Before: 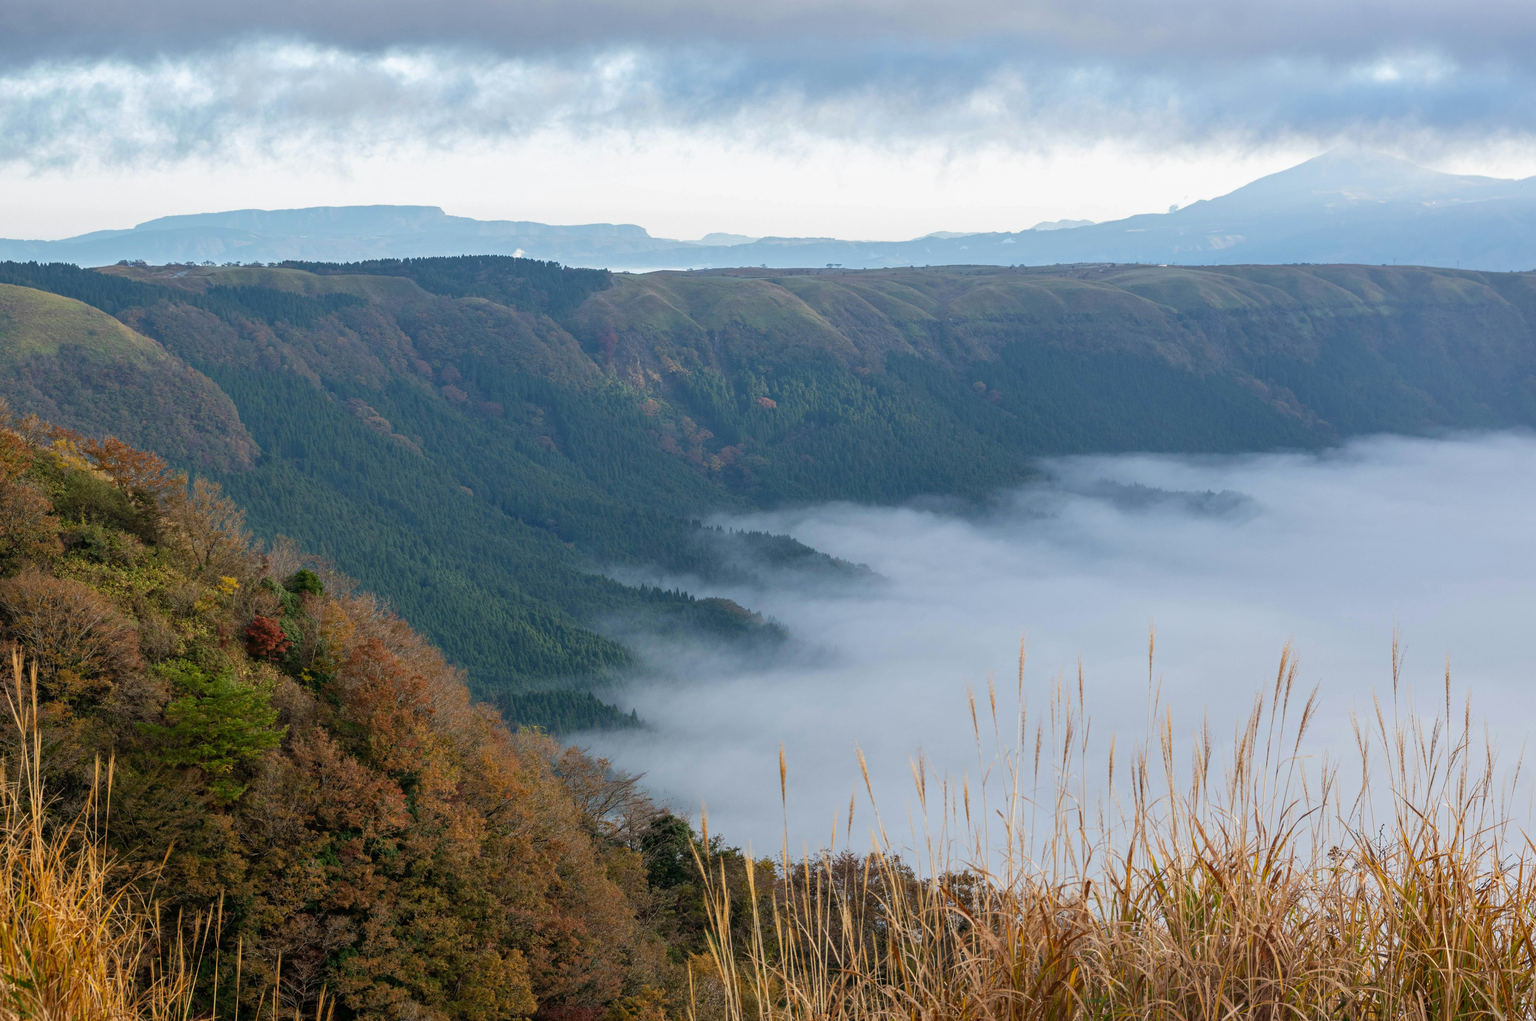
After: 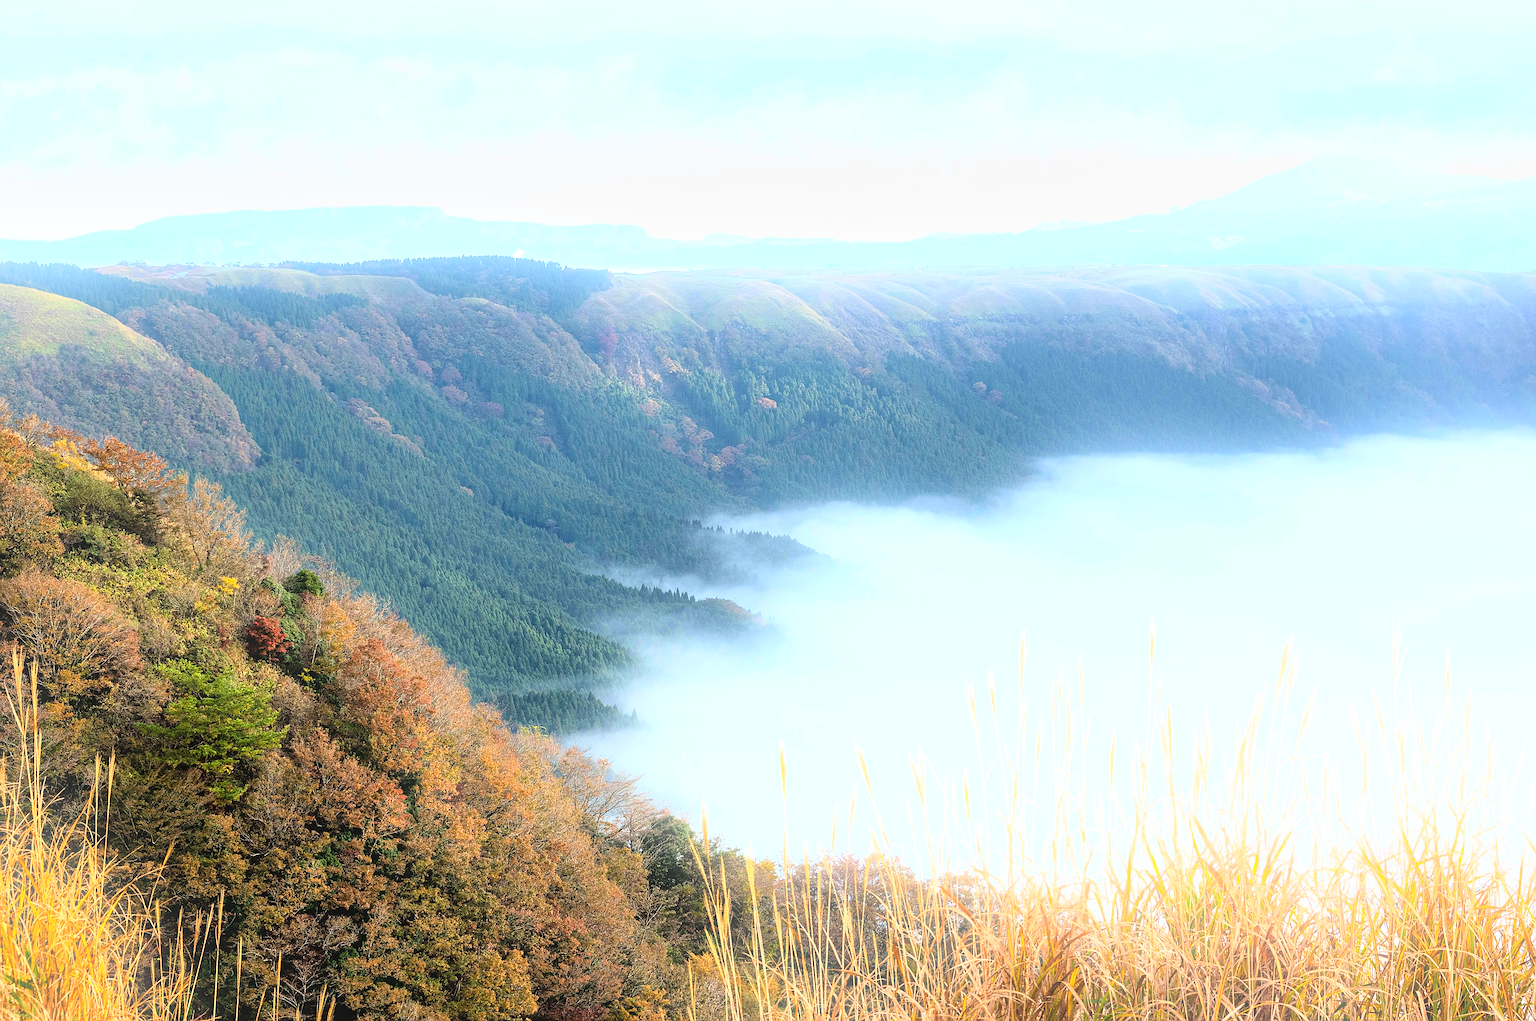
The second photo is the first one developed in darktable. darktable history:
tone curve: curves: ch0 [(0, 0.016) (0.11, 0.039) (0.259, 0.235) (0.383, 0.437) (0.499, 0.597) (0.733, 0.867) (0.843, 0.948) (1, 1)], color space Lab, linked channels, preserve colors none
bloom: on, module defaults
sharpen: radius 1.4, amount 1.25, threshold 0.7
exposure: black level correction -0.001, exposure 0.9 EV, compensate exposure bias true, compensate highlight preservation false
